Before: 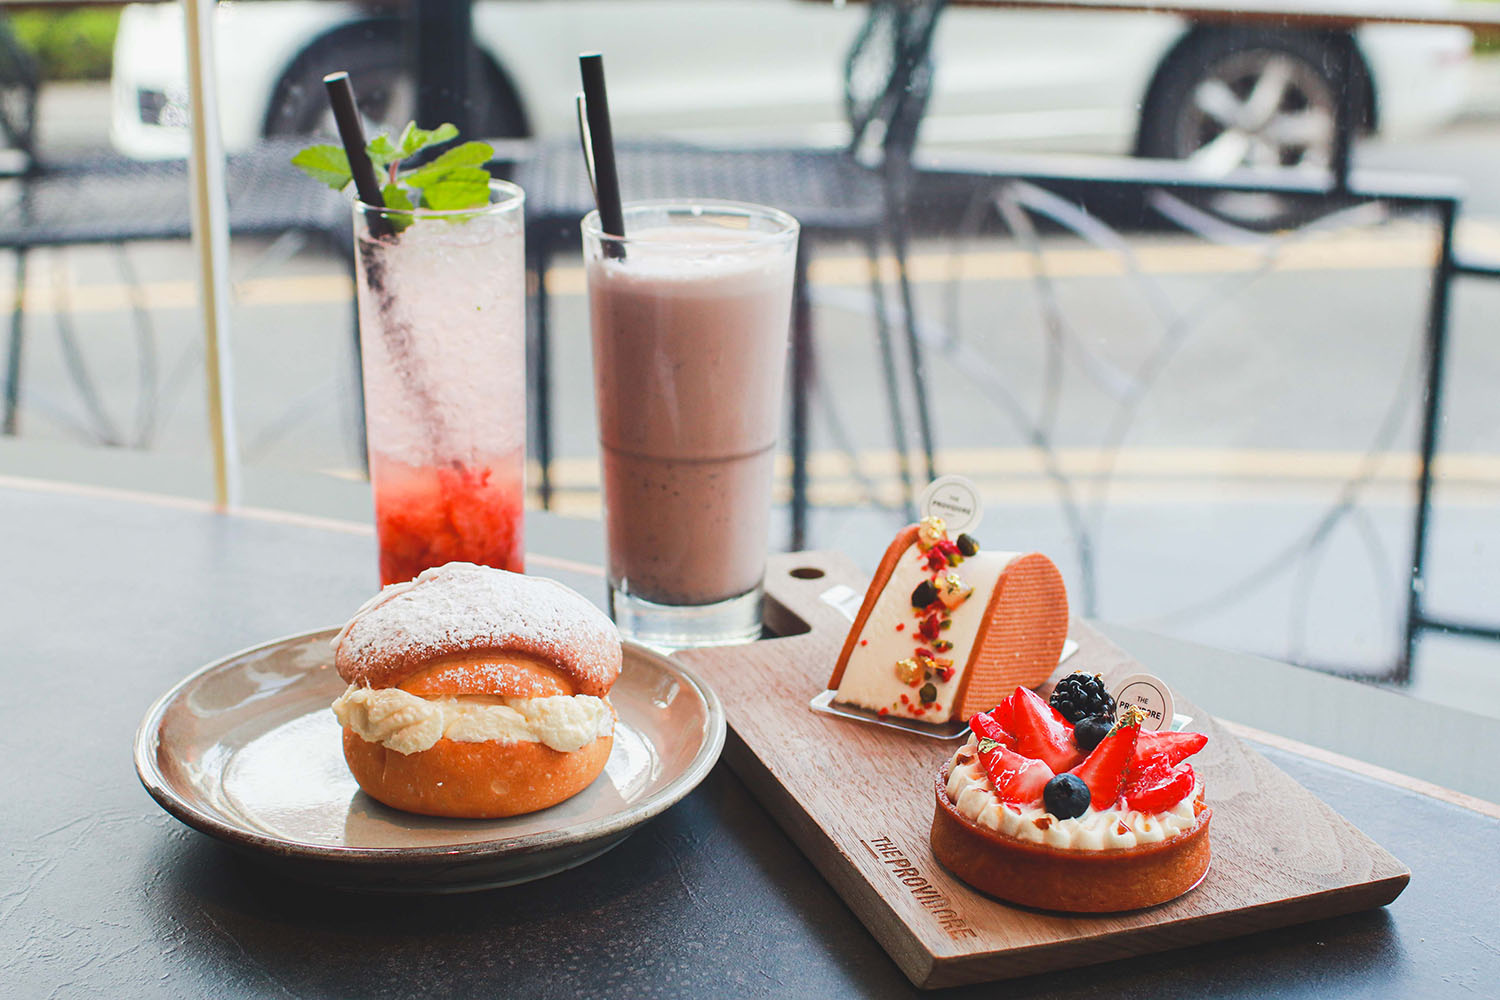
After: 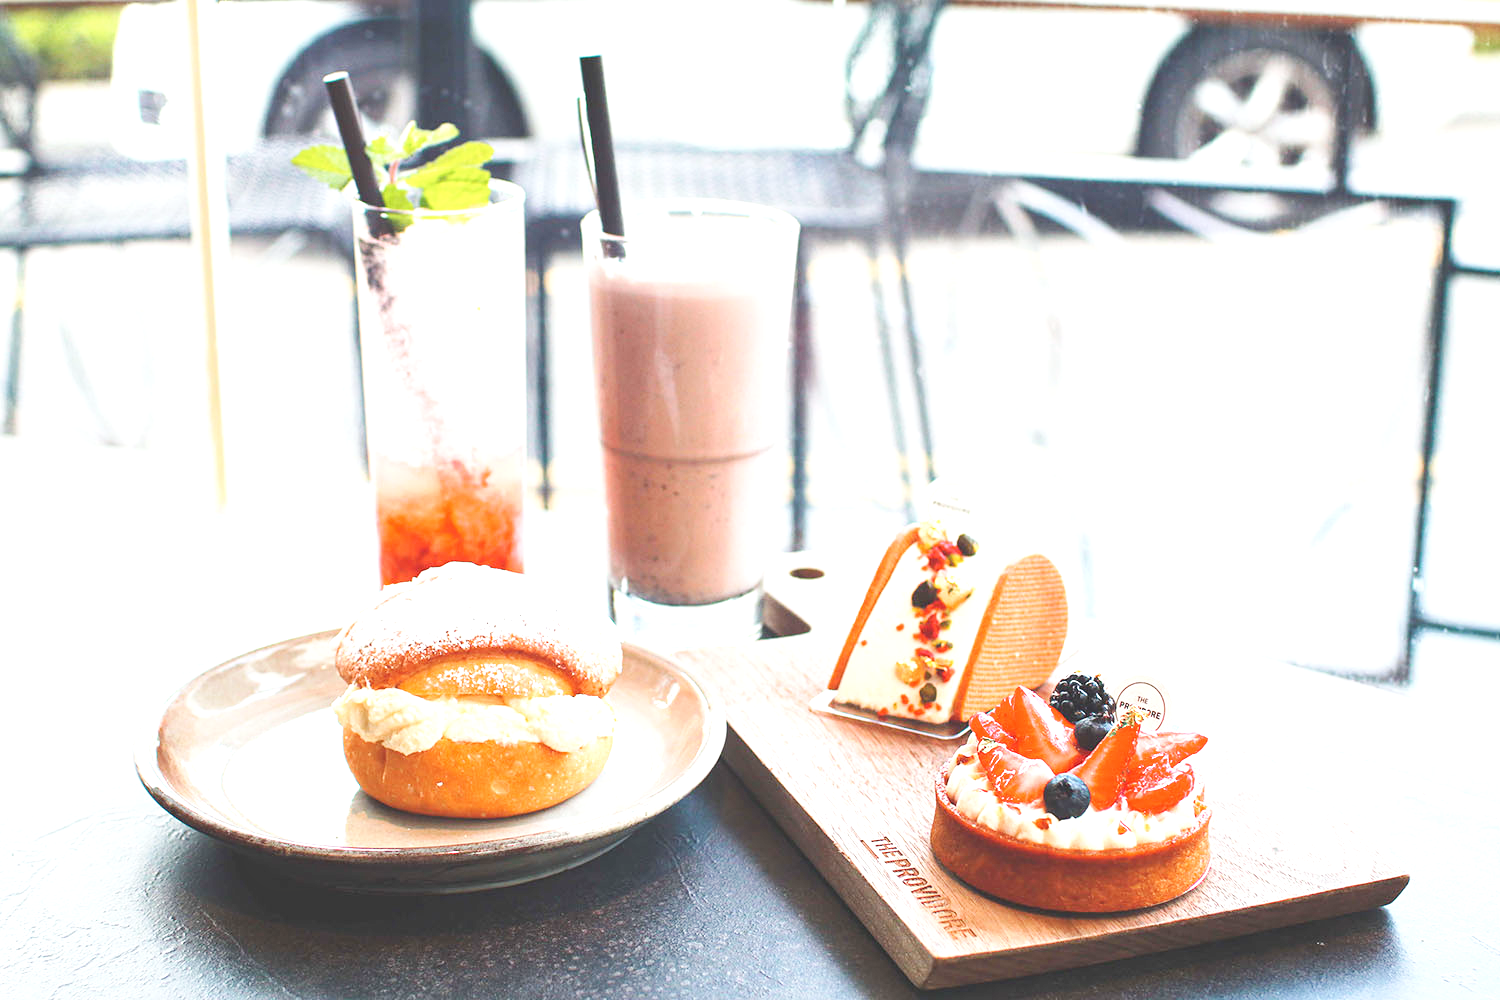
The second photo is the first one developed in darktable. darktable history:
local contrast: highlights 101%, shadows 100%, detail 119%, midtone range 0.2
exposure: black level correction -0.005, exposure 1 EV, compensate highlight preservation false
tone curve: curves: ch0 [(0, 0) (0.051, 0.027) (0.096, 0.071) (0.219, 0.248) (0.428, 0.52) (0.596, 0.713) (0.727, 0.823) (0.859, 0.924) (1, 1)]; ch1 [(0, 0) (0.1, 0.038) (0.318, 0.221) (0.413, 0.325) (0.443, 0.412) (0.483, 0.474) (0.503, 0.501) (0.516, 0.515) (0.548, 0.575) (0.561, 0.596) (0.594, 0.647) (0.666, 0.701) (1, 1)]; ch2 [(0, 0) (0.453, 0.435) (0.479, 0.476) (0.504, 0.5) (0.52, 0.526) (0.557, 0.585) (0.583, 0.608) (0.824, 0.815) (1, 1)], preserve colors none
